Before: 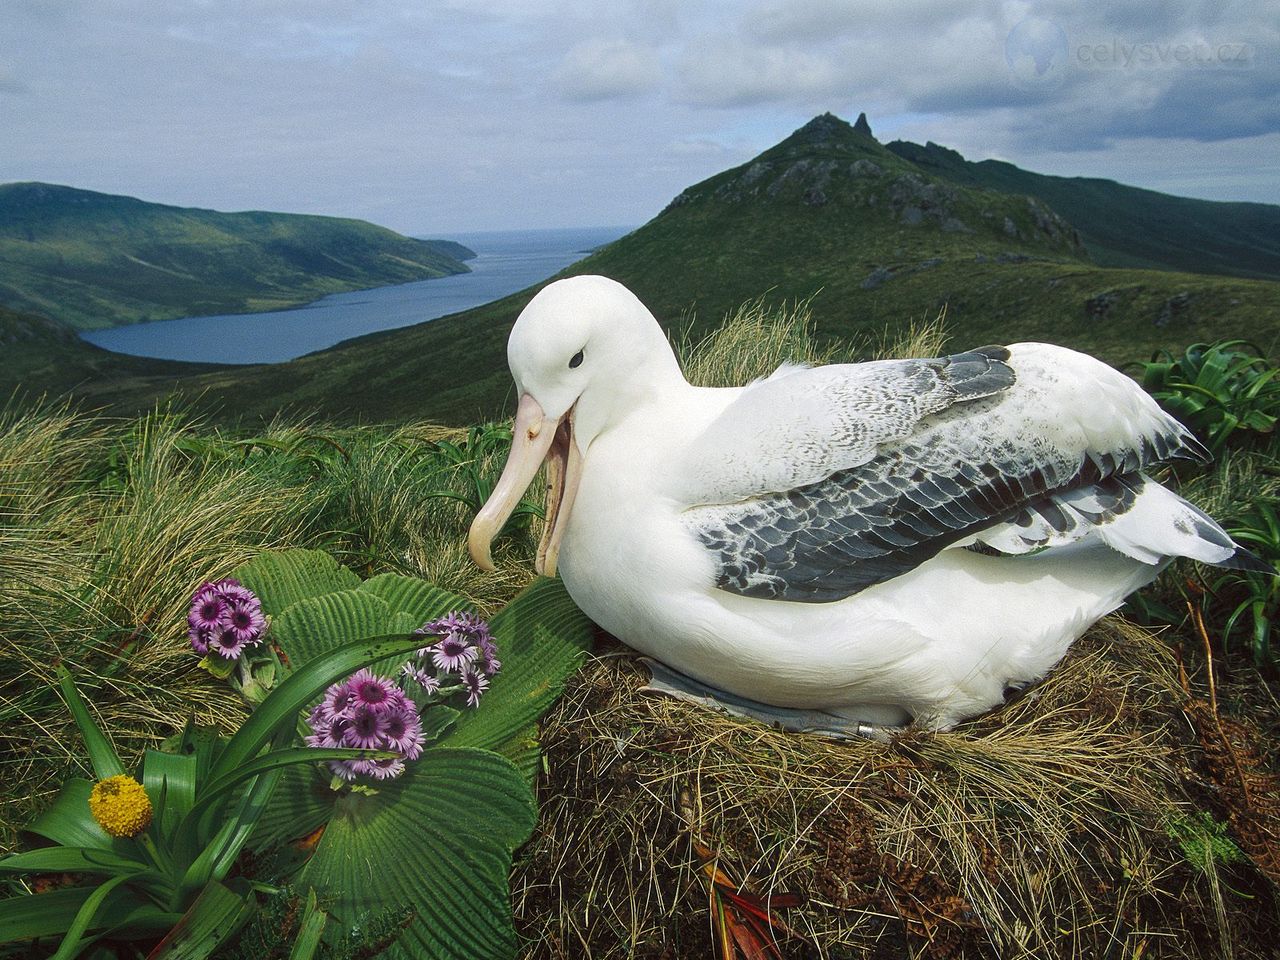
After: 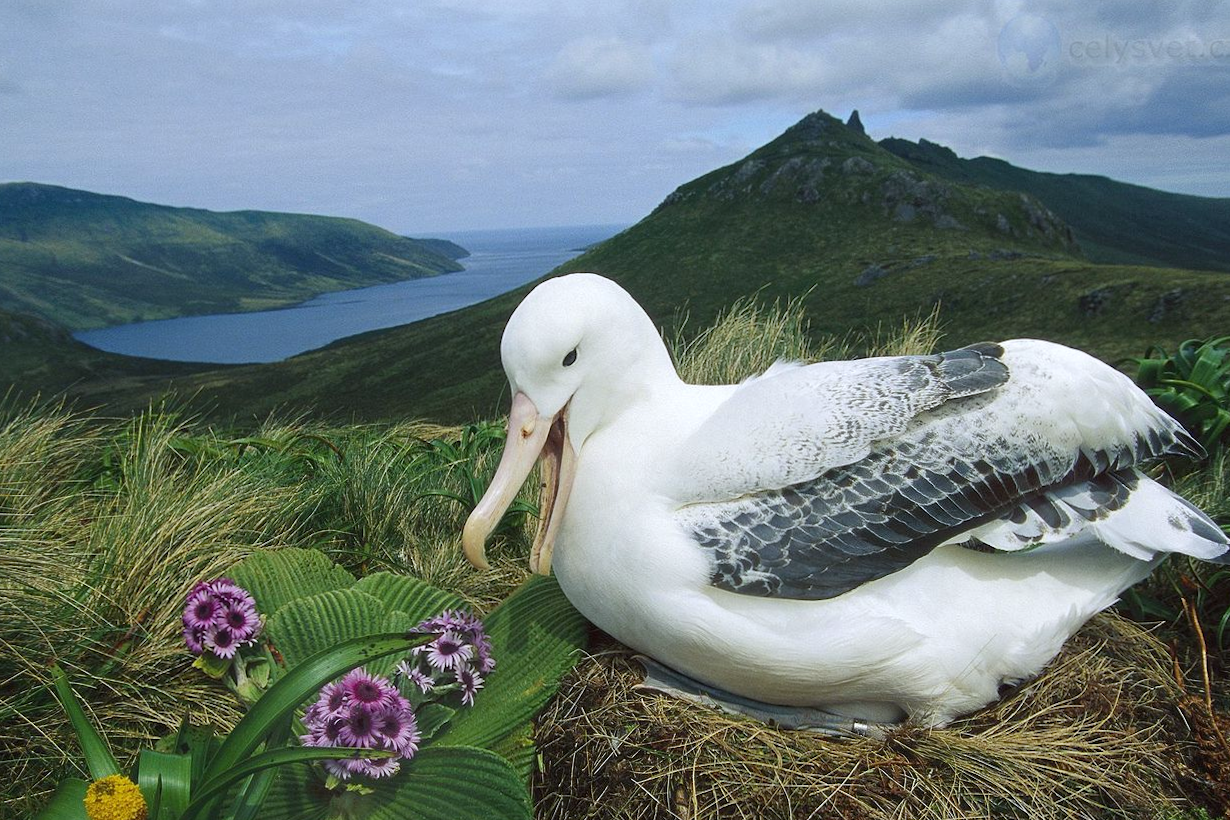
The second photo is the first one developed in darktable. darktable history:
crop and rotate: angle 0.2°, left 0.275%, right 3.127%, bottom 14.18%
white balance: red 0.976, blue 1.04
